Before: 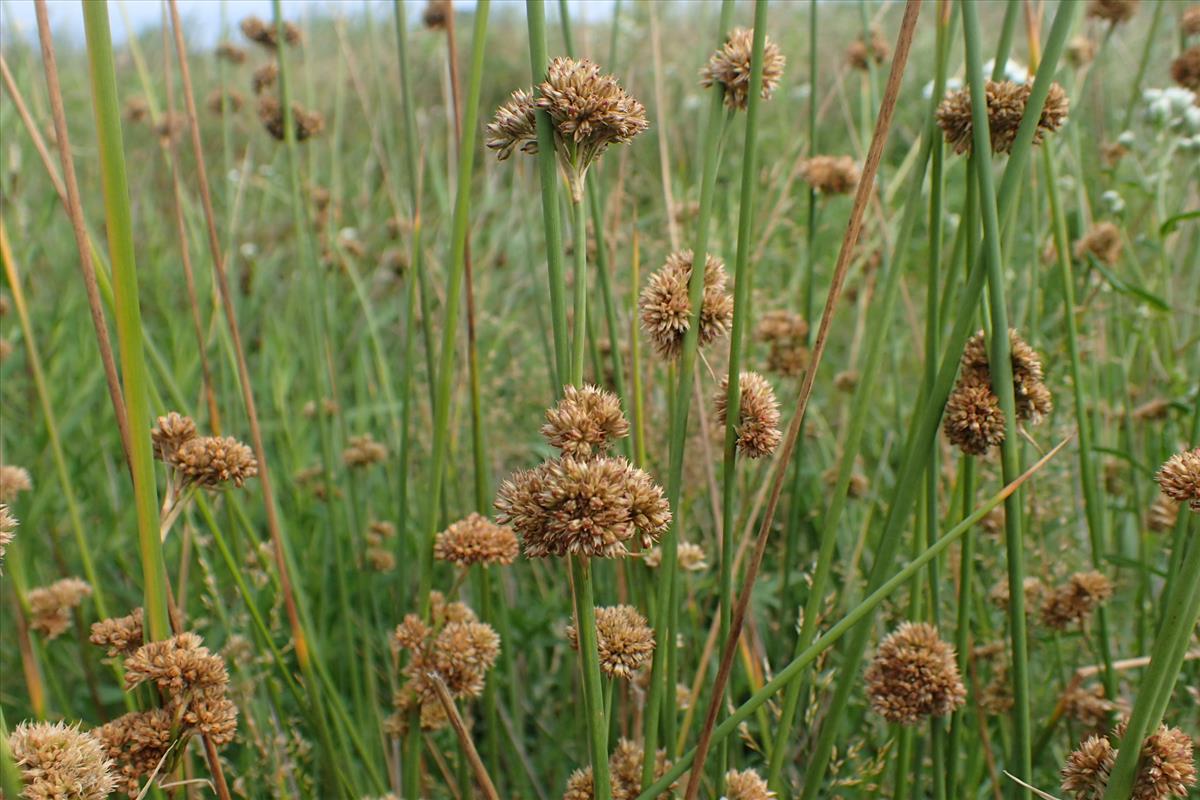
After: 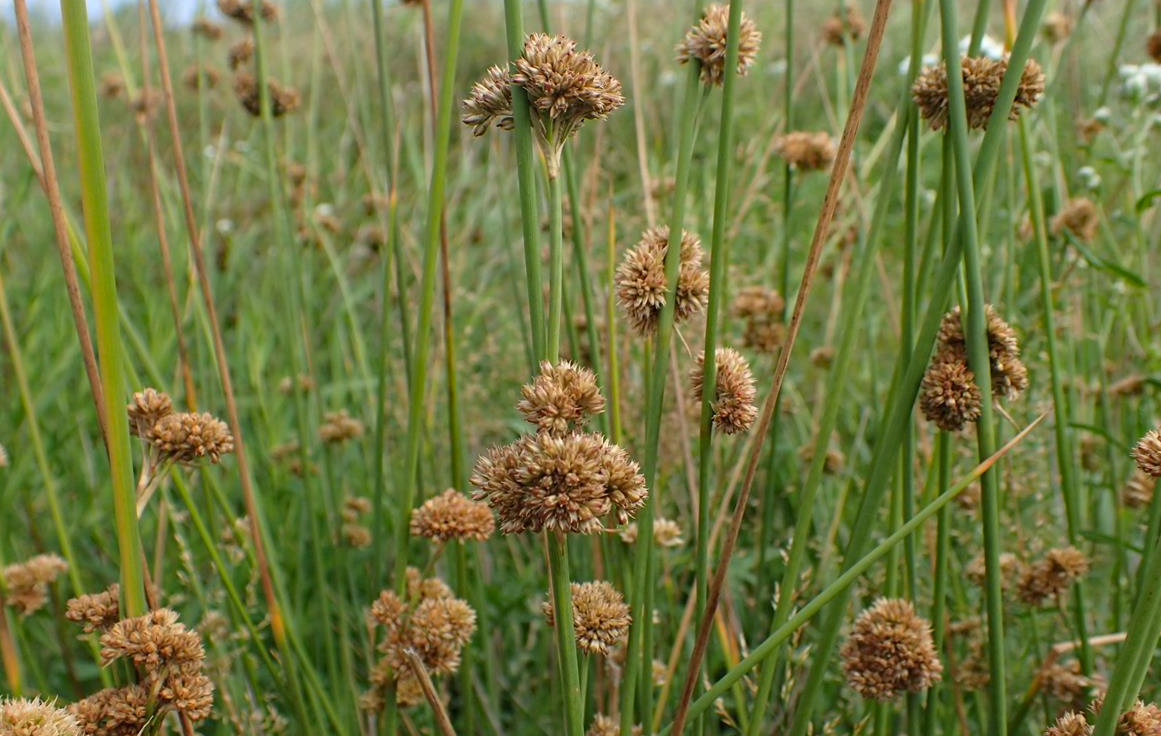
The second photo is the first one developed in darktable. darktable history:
crop: left 2.02%, top 3.02%, right 1.16%, bottom 4.907%
haze removal: adaptive false
